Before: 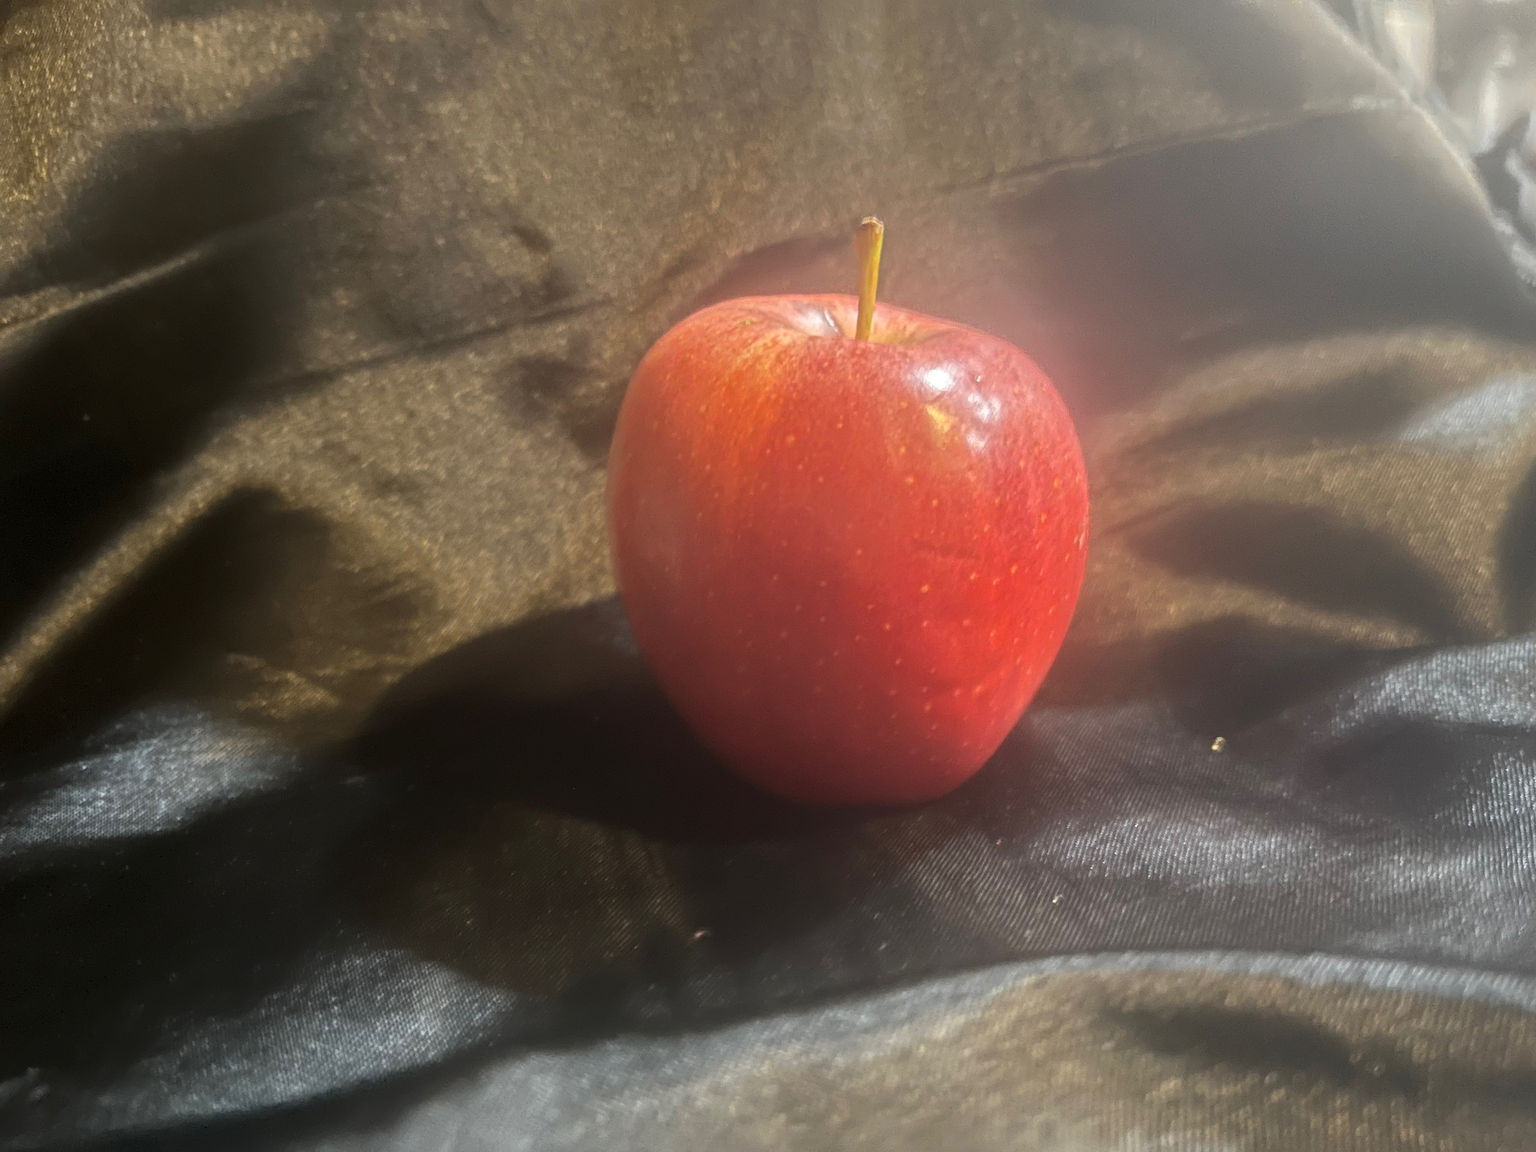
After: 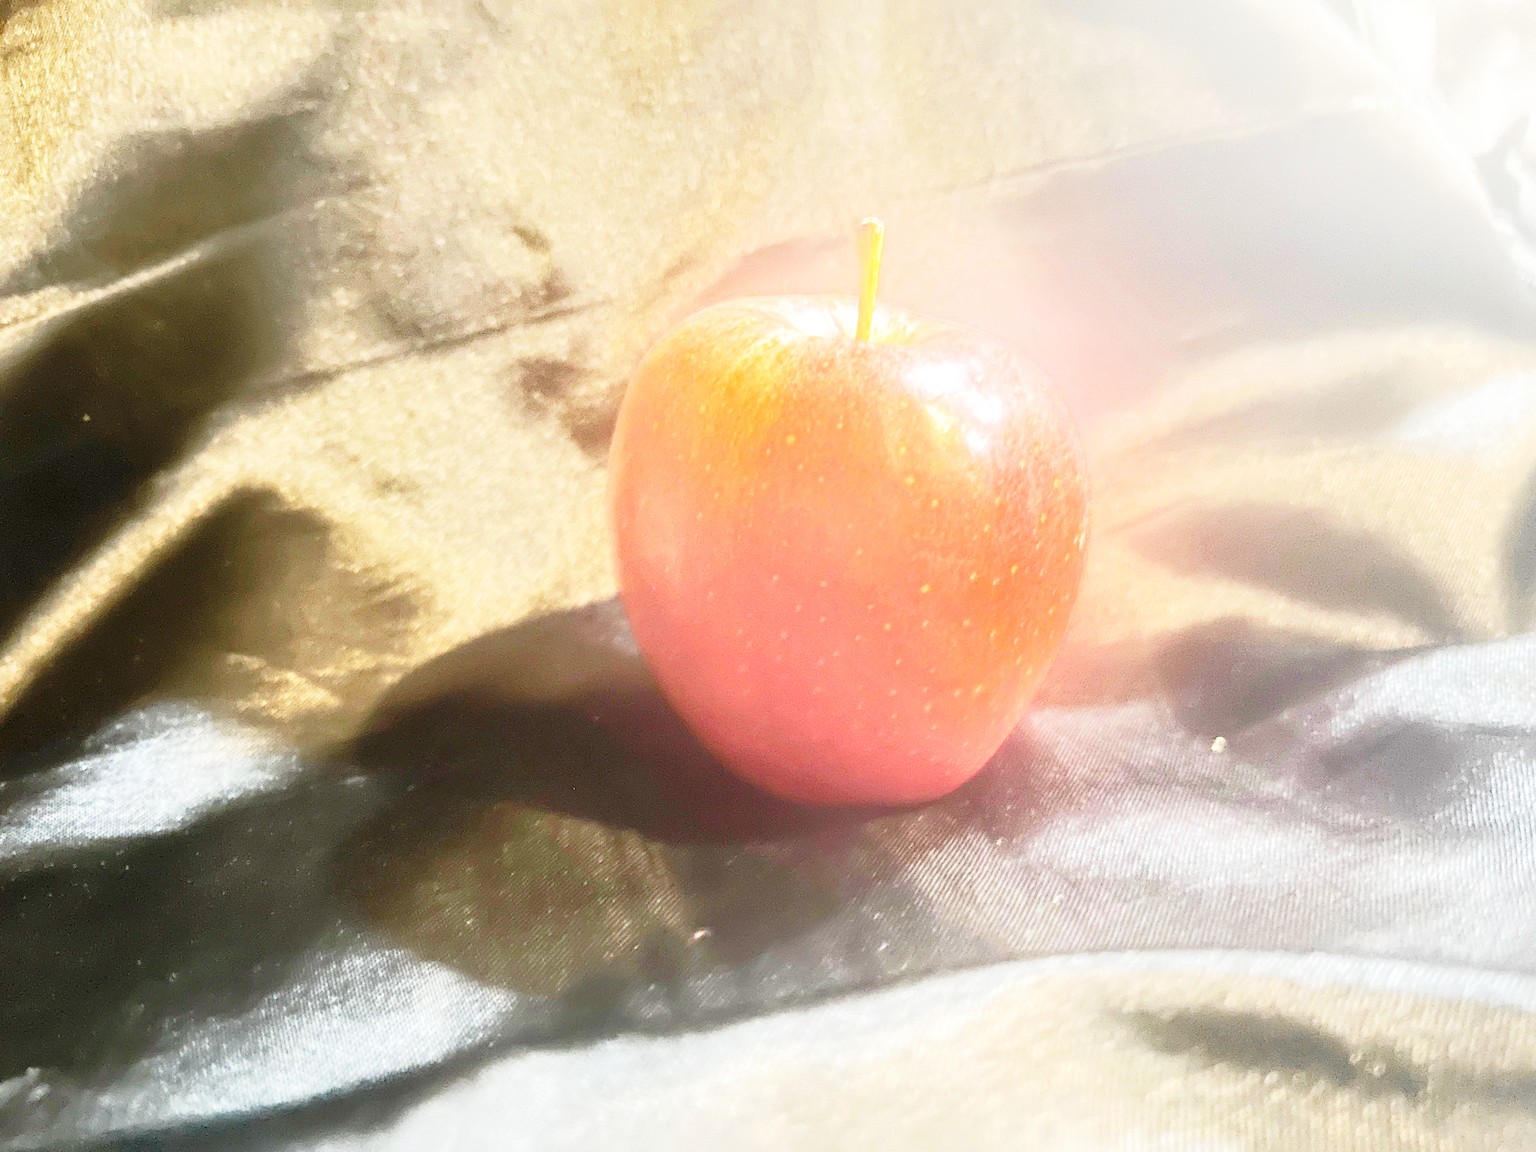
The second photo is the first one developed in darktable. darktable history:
shadows and highlights: low approximation 0.01, soften with gaussian
base curve: curves: ch0 [(0, 0) (0.028, 0.03) (0.105, 0.232) (0.387, 0.748) (0.754, 0.968) (1, 1)], preserve colors none
tone equalizer: -8 EV 1.96 EV, -7 EV 1.98 EV, -6 EV 1.97 EV, -5 EV 1.99 EV, -4 EV 1.99 EV, -3 EV 1.47 EV, -2 EV 0.972 EV, -1 EV 0.518 EV, edges refinement/feathering 500, mask exposure compensation -1.57 EV, preserve details no
